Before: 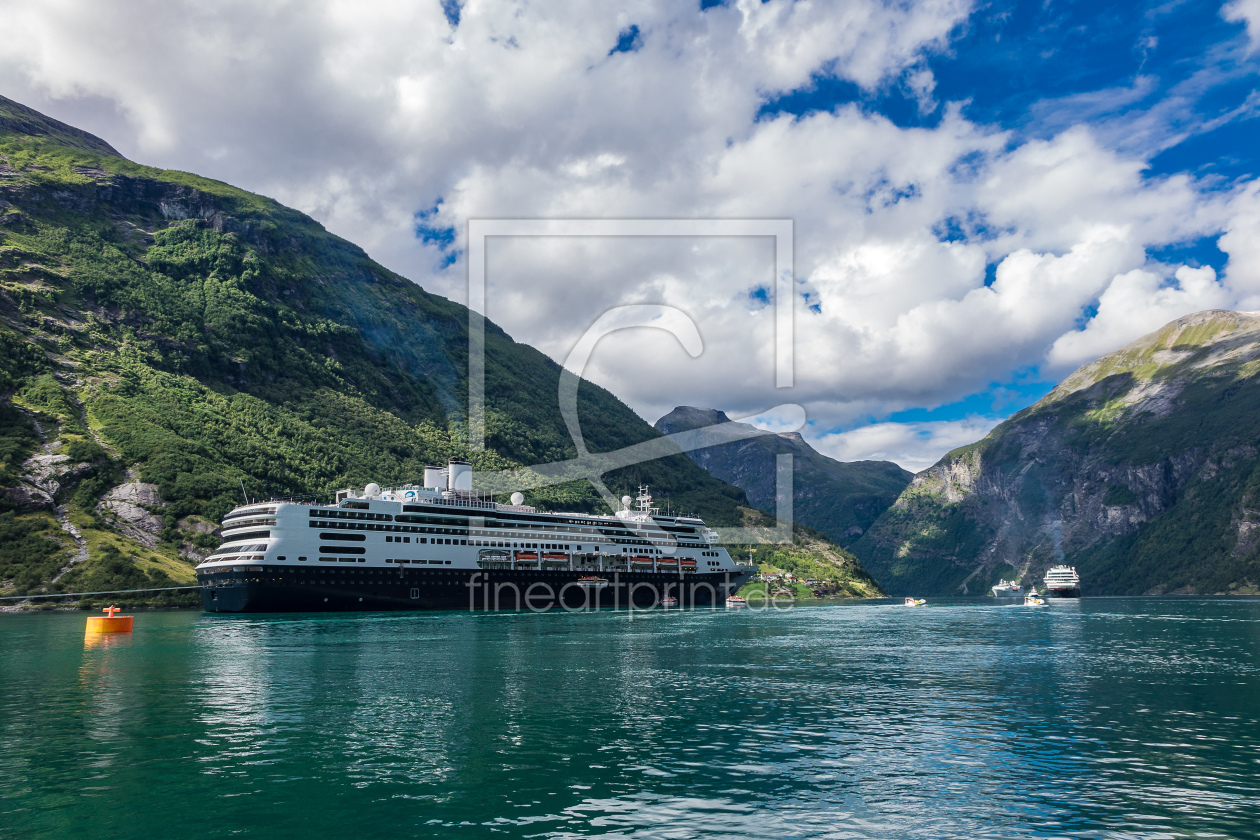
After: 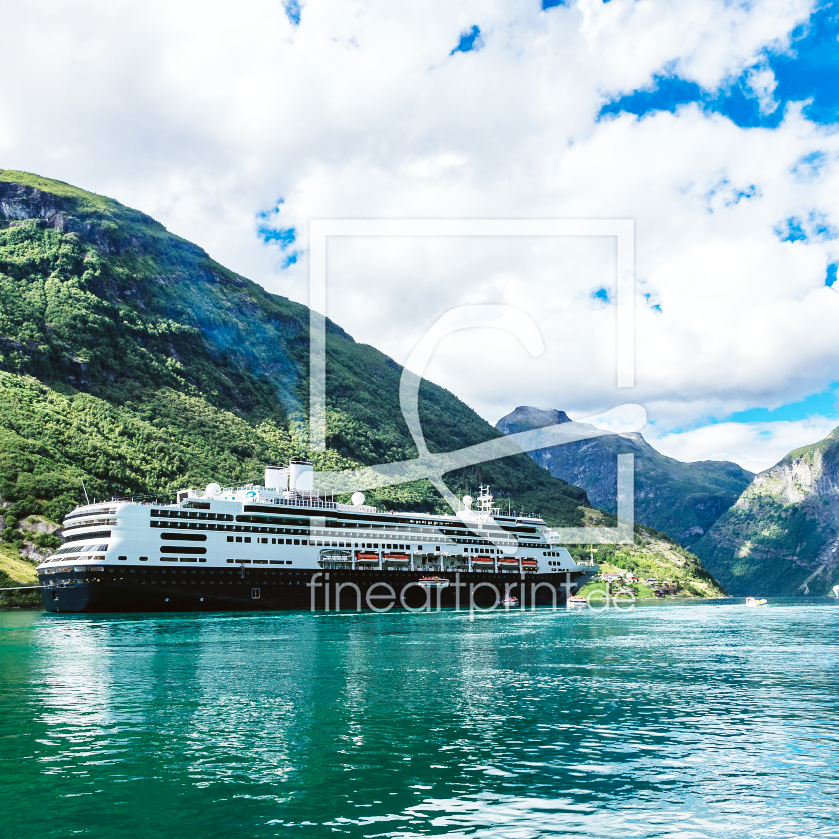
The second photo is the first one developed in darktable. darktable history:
color balance: lift [1.004, 1.002, 1.002, 0.998], gamma [1, 1.007, 1.002, 0.993], gain [1, 0.977, 1.013, 1.023], contrast -3.64%
base curve: curves: ch0 [(0, 0.003) (0.001, 0.002) (0.006, 0.004) (0.02, 0.022) (0.048, 0.086) (0.094, 0.234) (0.162, 0.431) (0.258, 0.629) (0.385, 0.8) (0.548, 0.918) (0.751, 0.988) (1, 1)], preserve colors none
crop and rotate: left 12.673%, right 20.66%
